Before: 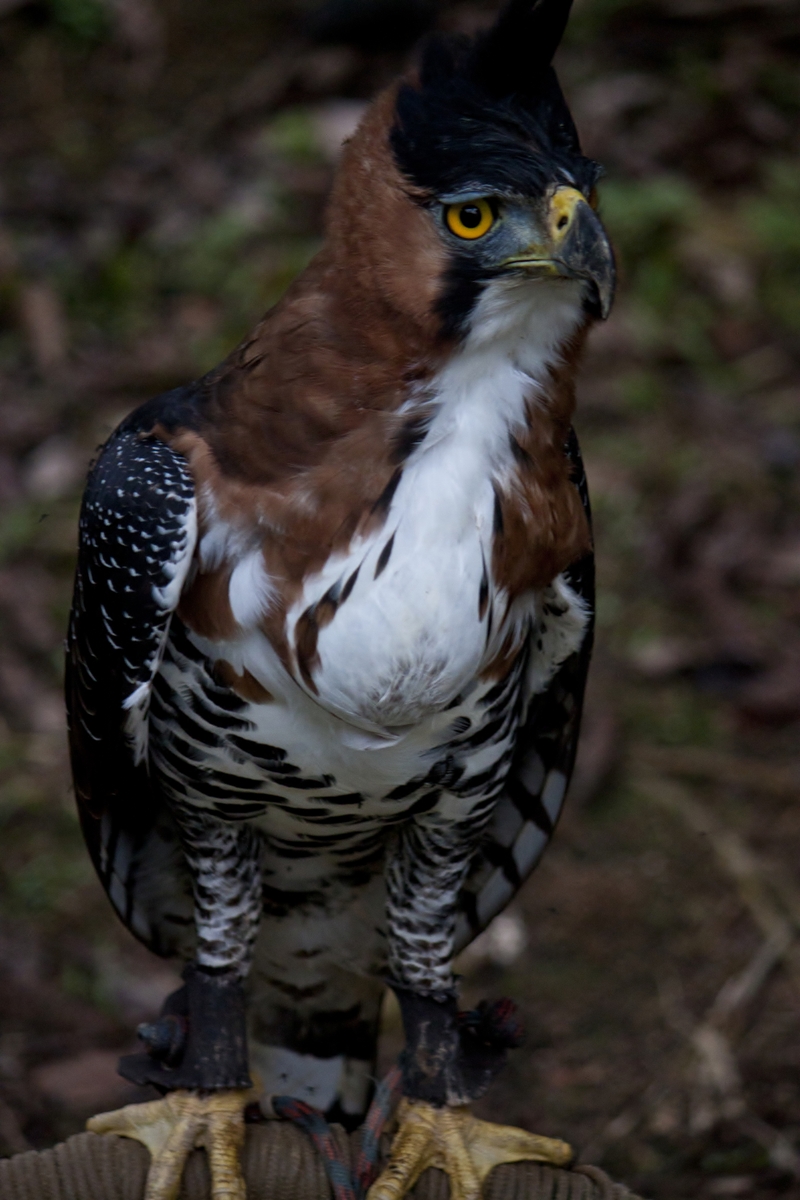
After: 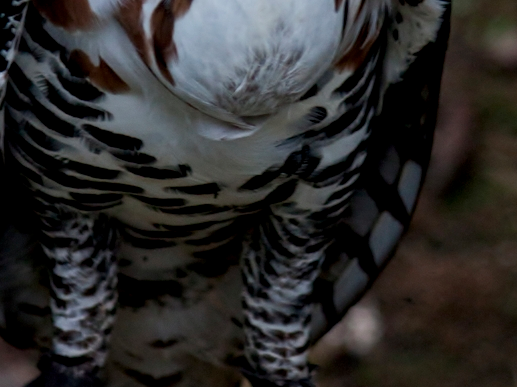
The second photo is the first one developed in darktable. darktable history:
crop: left 18.05%, top 50.877%, right 17.214%, bottom 16.822%
exposure: exposure -0.351 EV, compensate highlight preservation false
local contrast: on, module defaults
